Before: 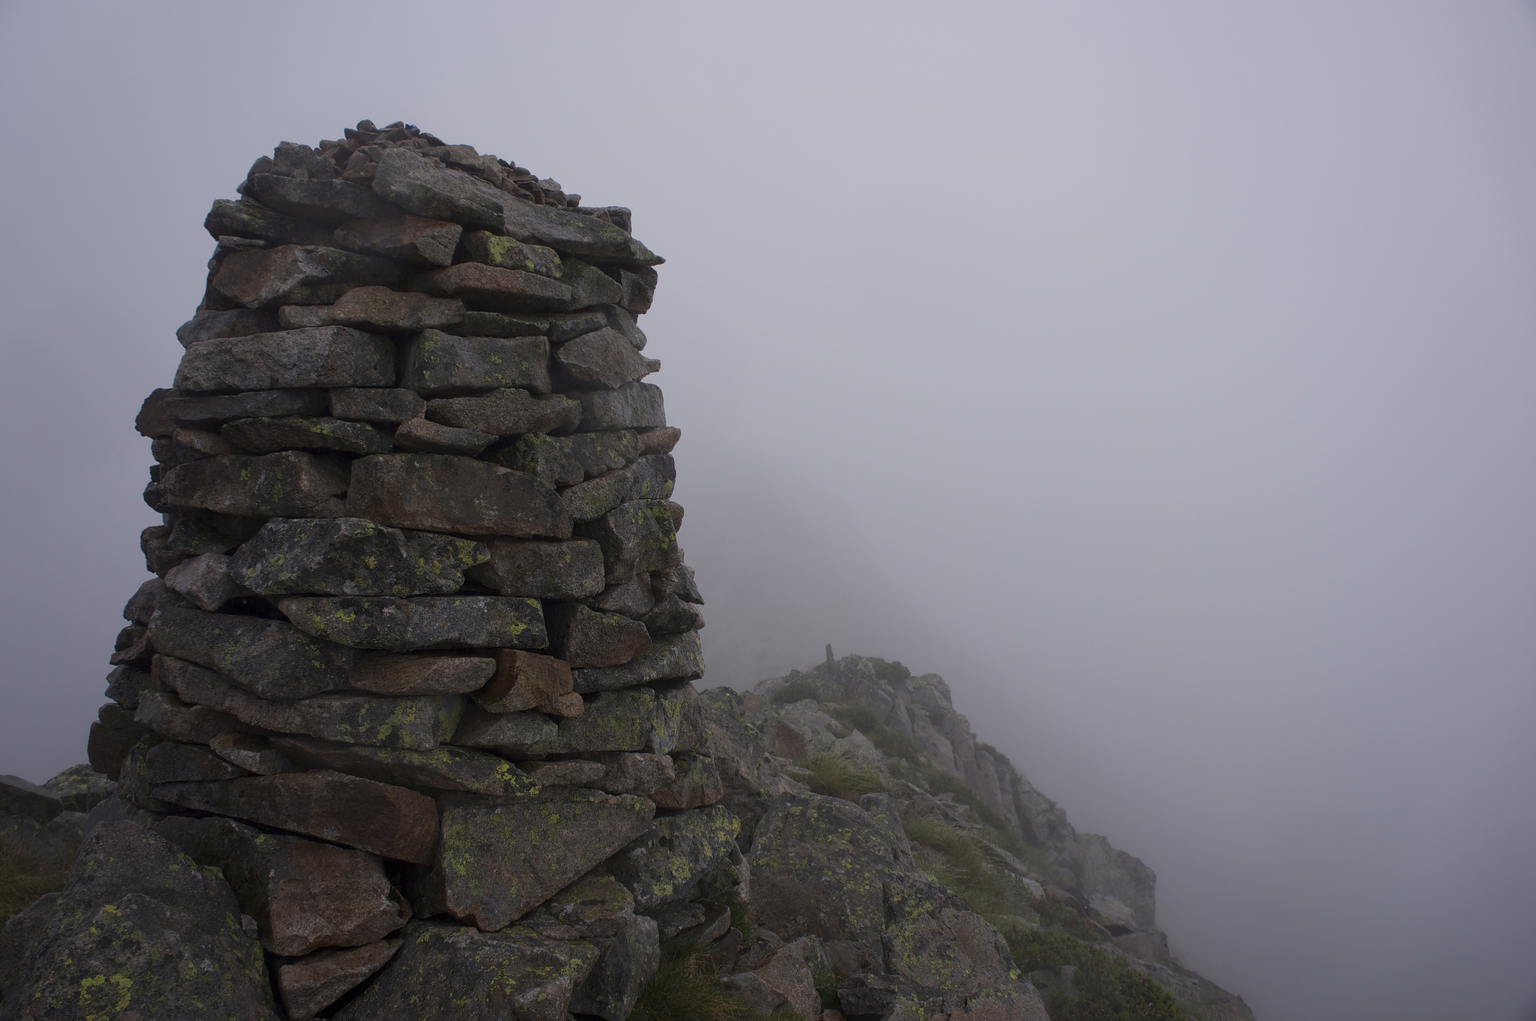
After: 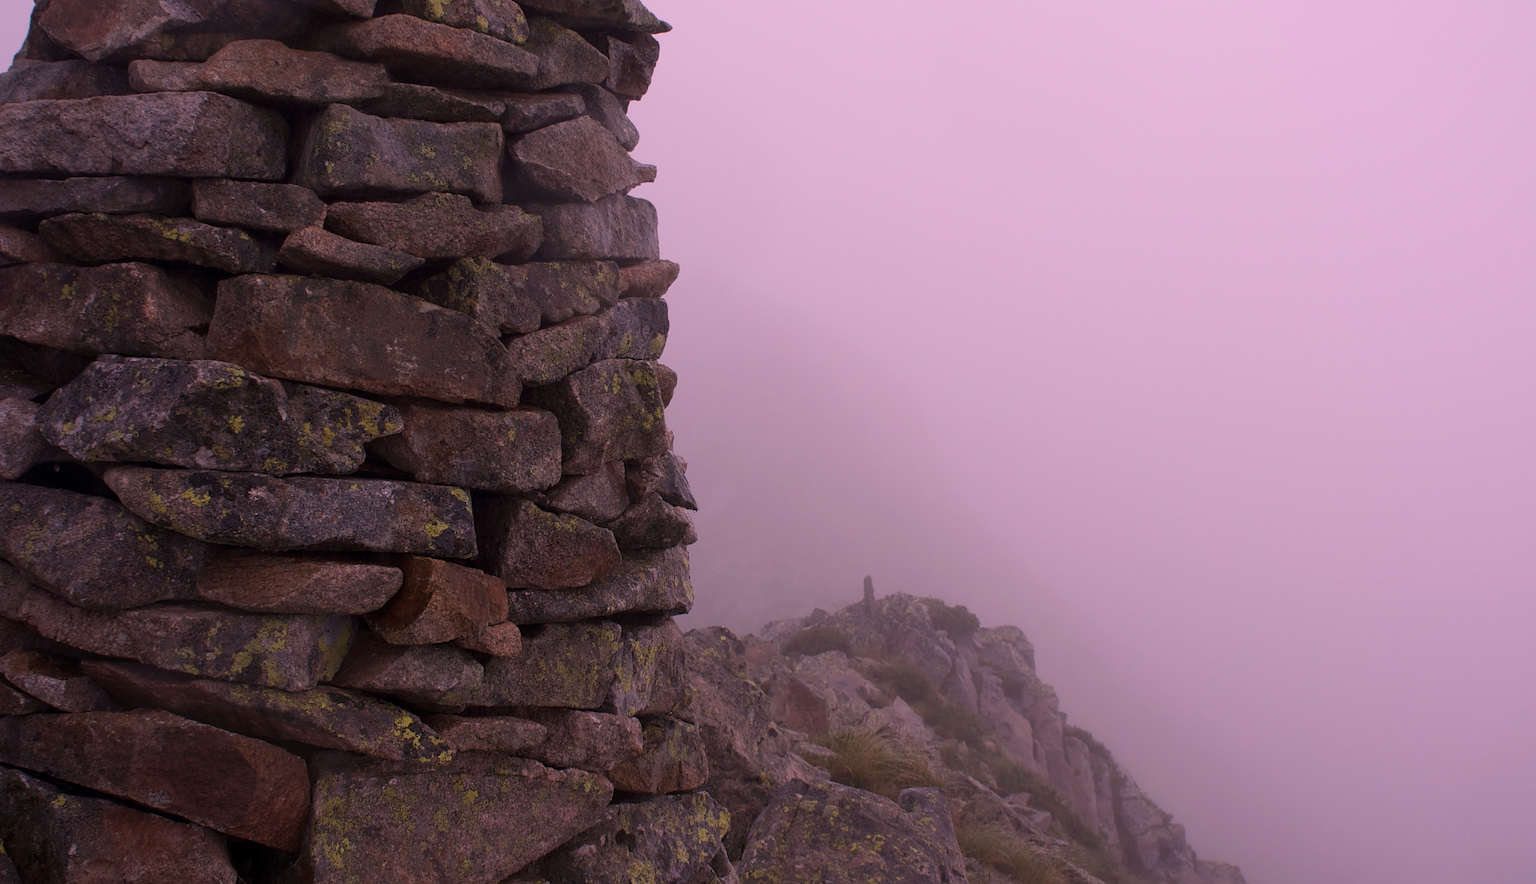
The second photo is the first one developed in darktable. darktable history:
white balance: red 1.188, blue 1.11
crop and rotate: angle -3.37°, left 9.79%, top 20.73%, right 12.42%, bottom 11.82%
